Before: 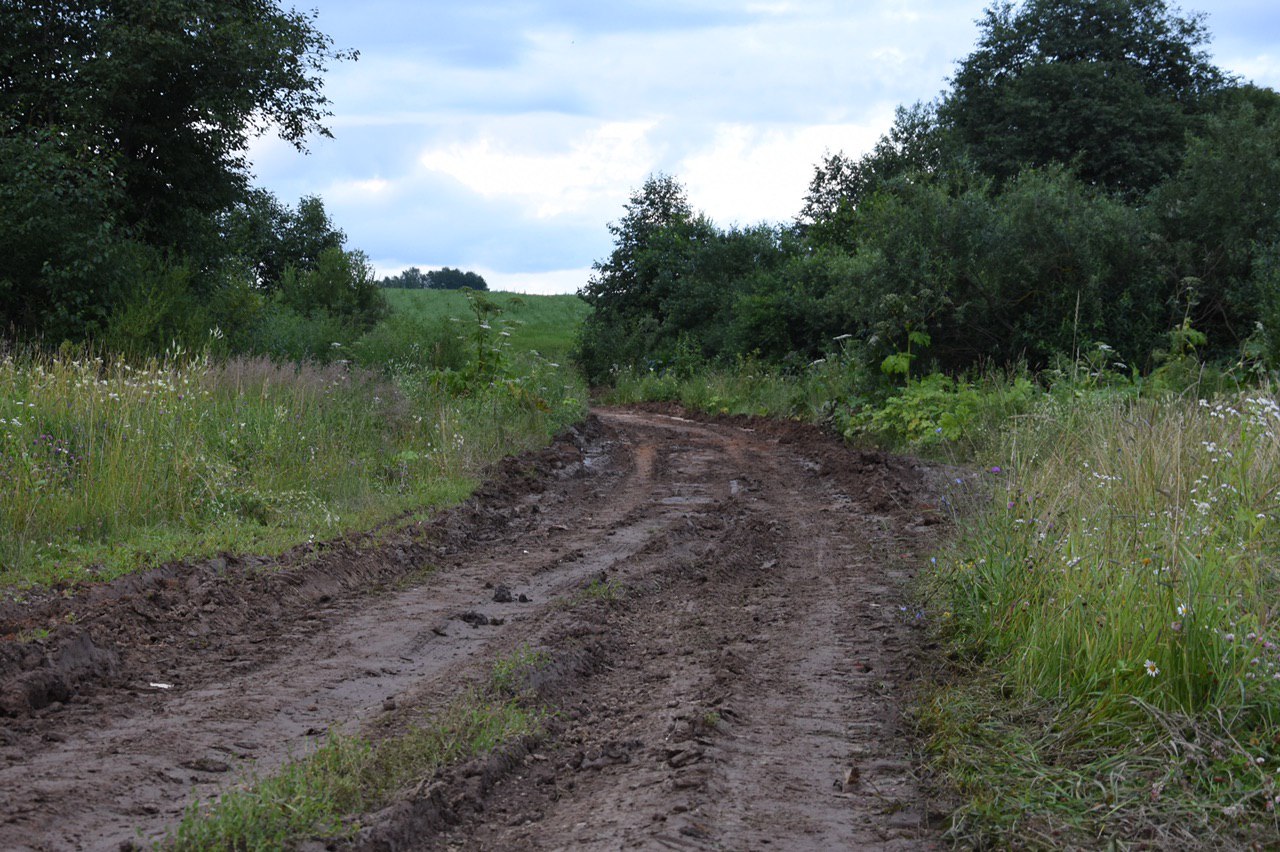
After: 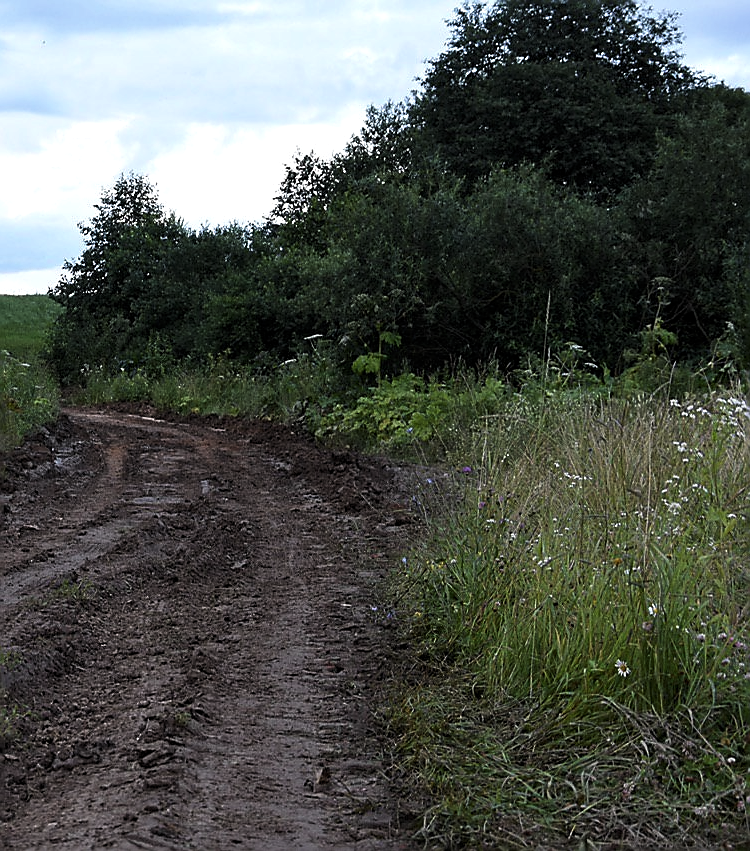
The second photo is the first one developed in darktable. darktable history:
sharpen: radius 1.4, amount 1.25, threshold 0.7
levels: levels [0.029, 0.545, 0.971]
crop: left 41.402%
